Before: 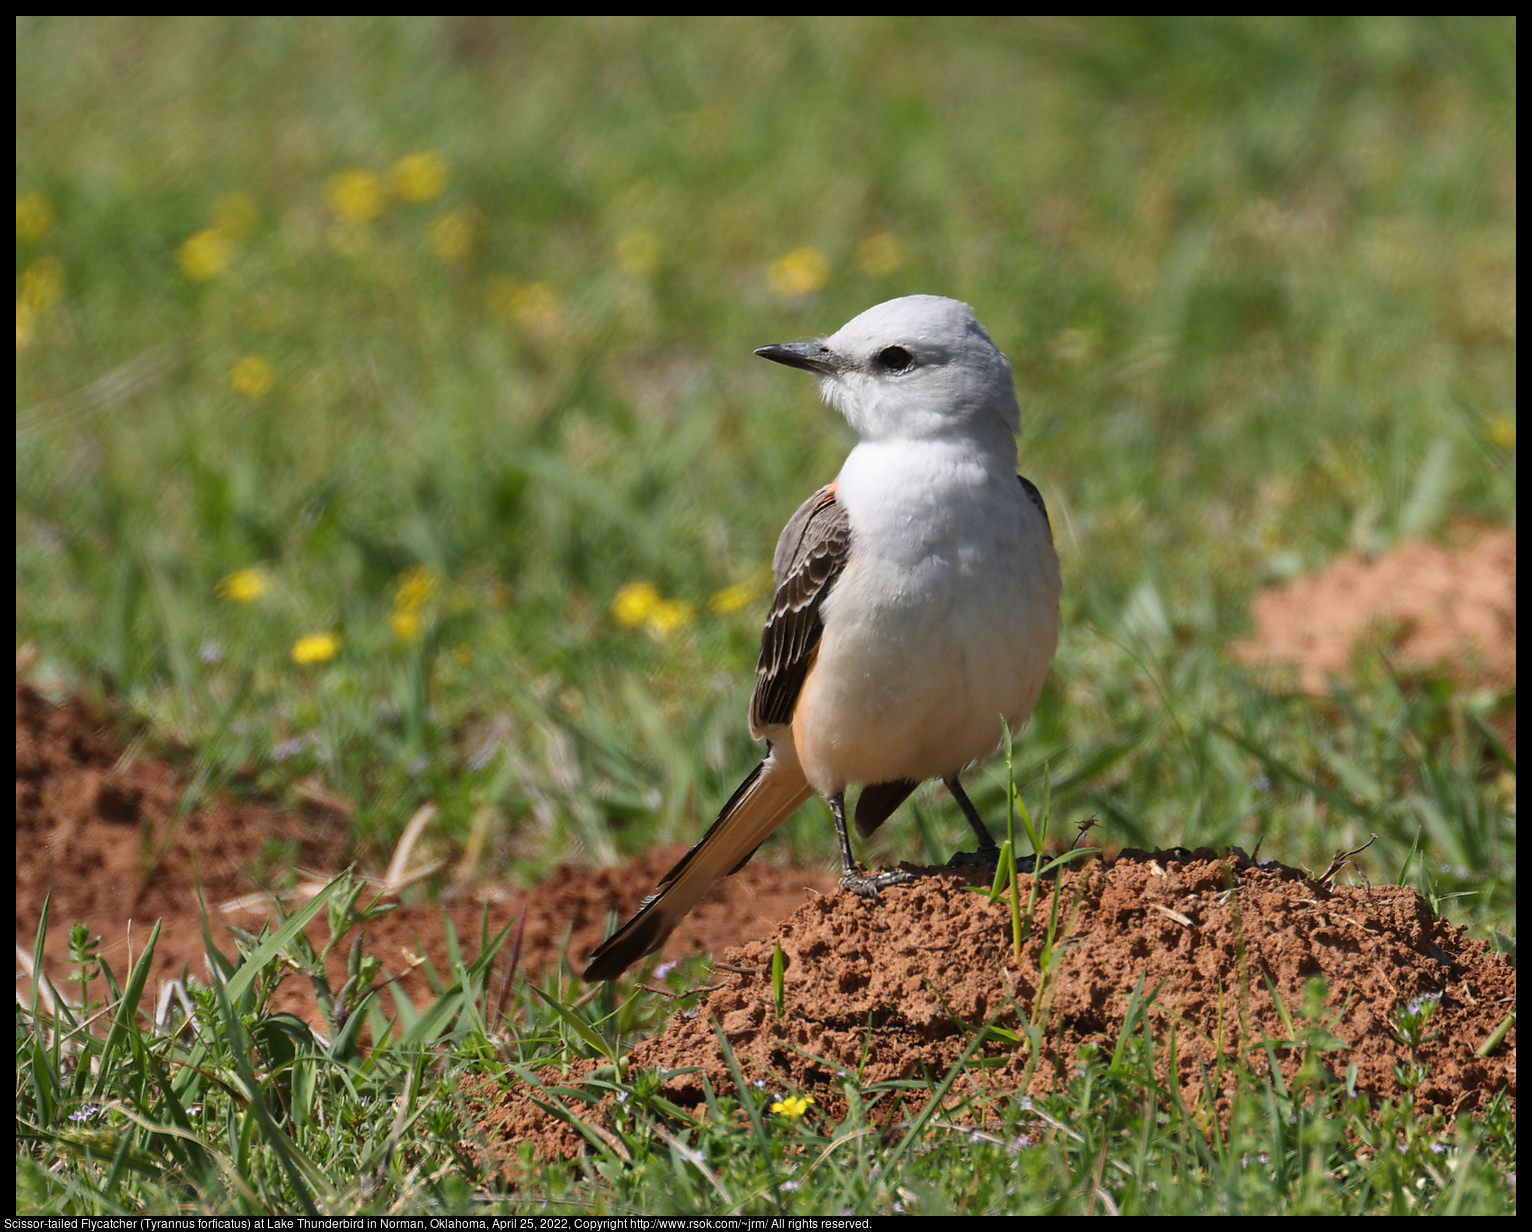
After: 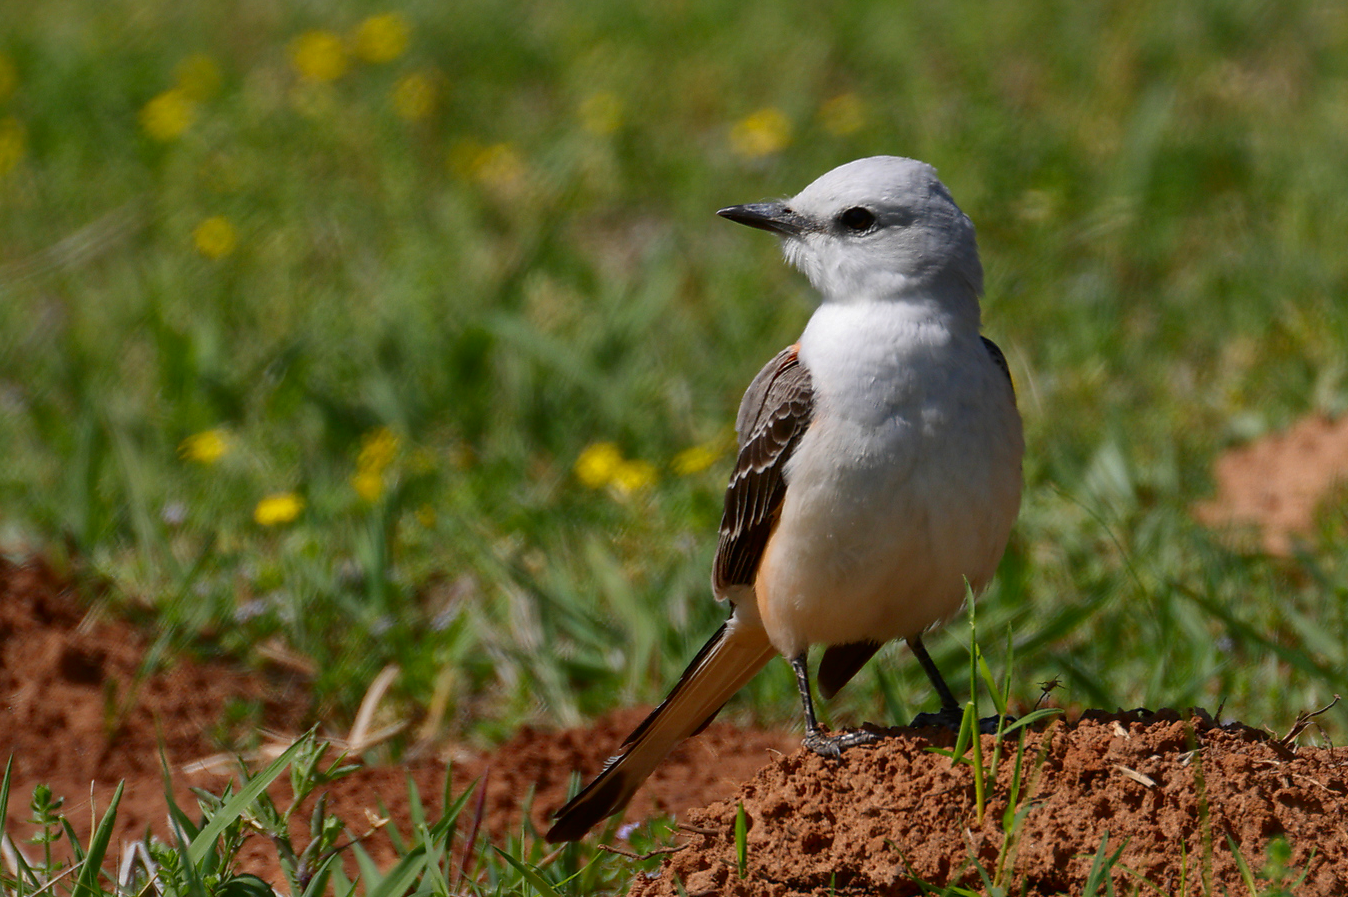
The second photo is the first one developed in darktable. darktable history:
contrast brightness saturation: brightness -0.212, saturation 0.078
crop and rotate: left 2.426%, top 11.284%, right 9.539%, bottom 15.834%
shadows and highlights: on, module defaults
